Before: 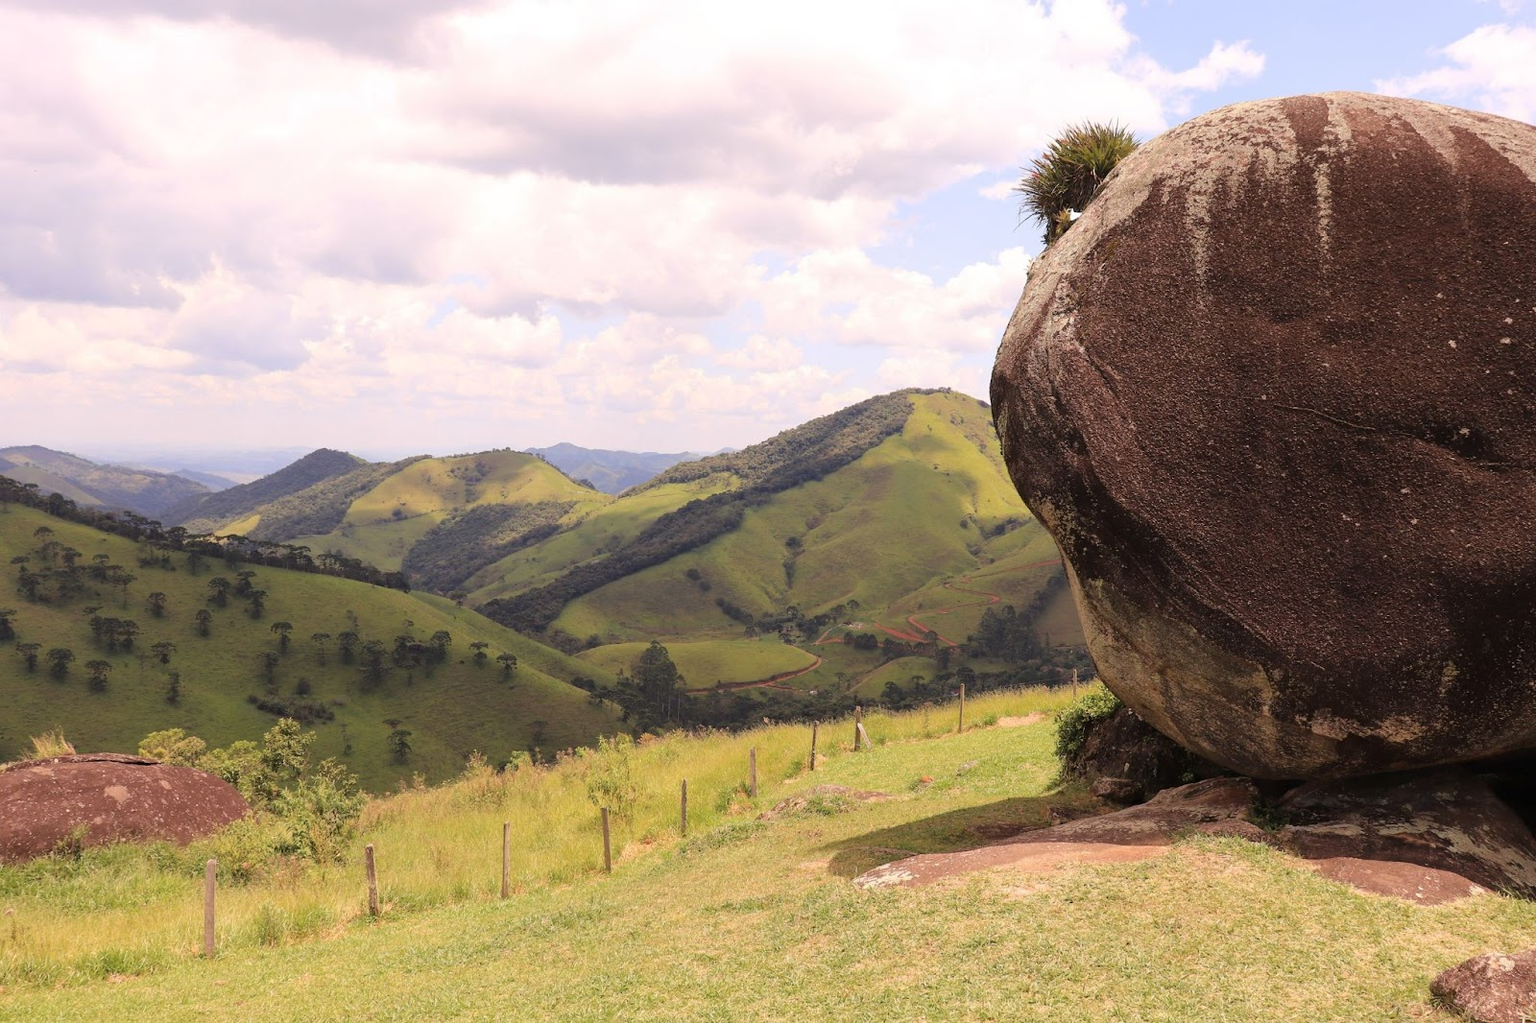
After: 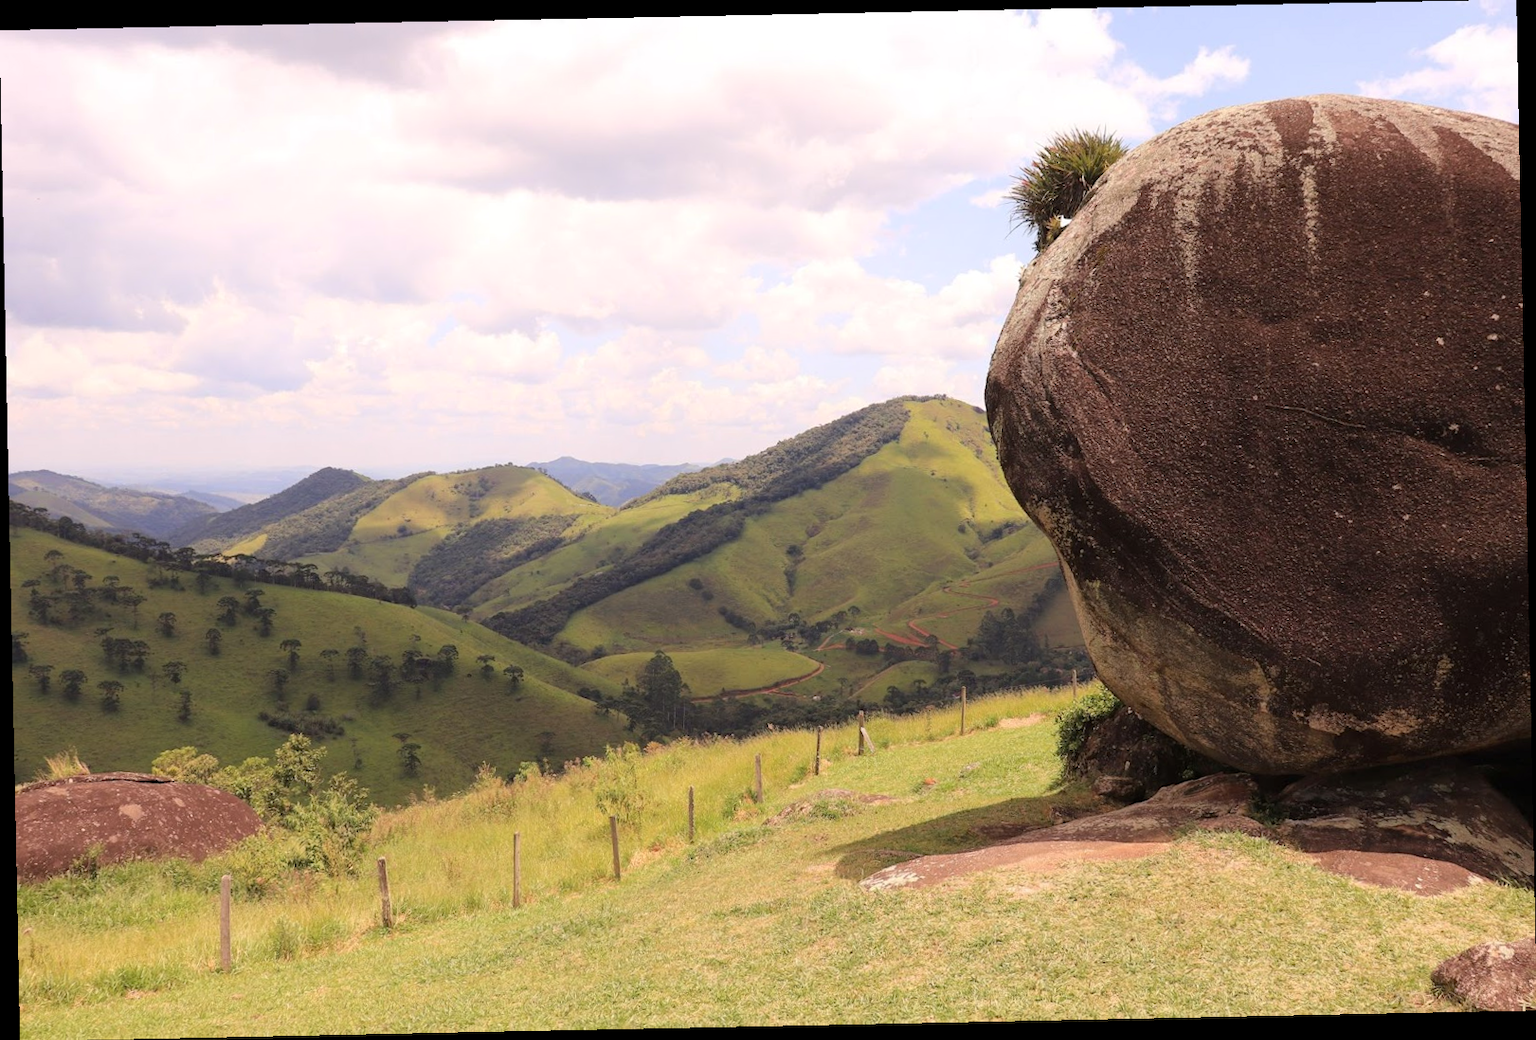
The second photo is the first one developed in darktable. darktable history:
rotate and perspective: rotation -1.17°, automatic cropping off
shadows and highlights: radius 93.07, shadows -14.46, white point adjustment 0.23, highlights 31.48, compress 48.23%, highlights color adjustment 52.79%, soften with gaussian
